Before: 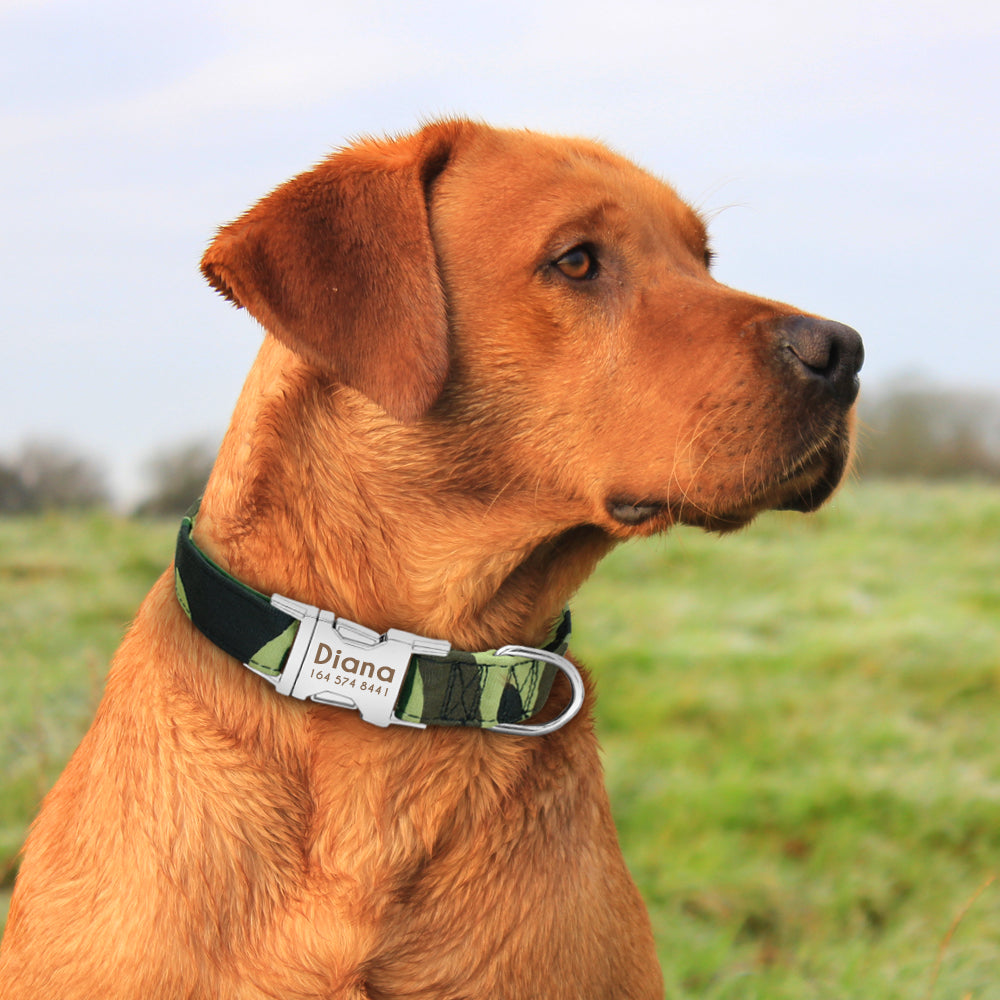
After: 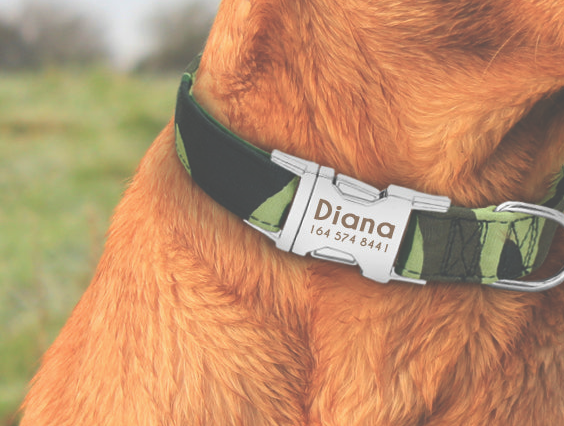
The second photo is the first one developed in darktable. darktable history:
crop: top 44.483%, right 43.593%, bottom 12.892%
exposure: black level correction -0.062, exposure -0.05 EV, compensate highlight preservation false
